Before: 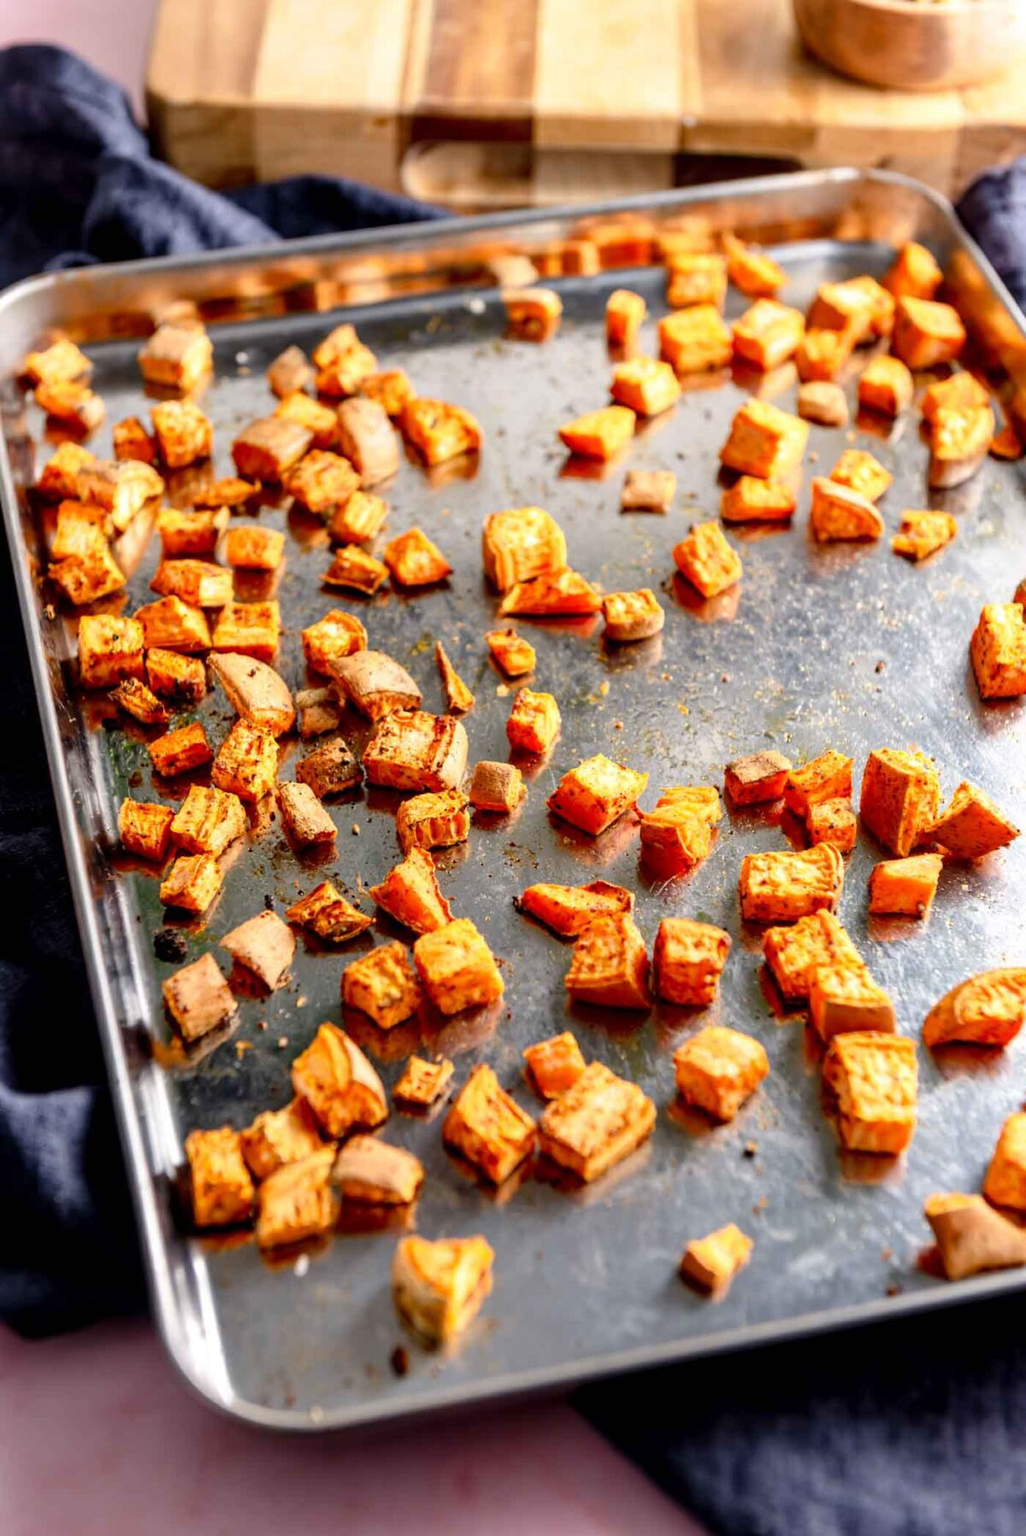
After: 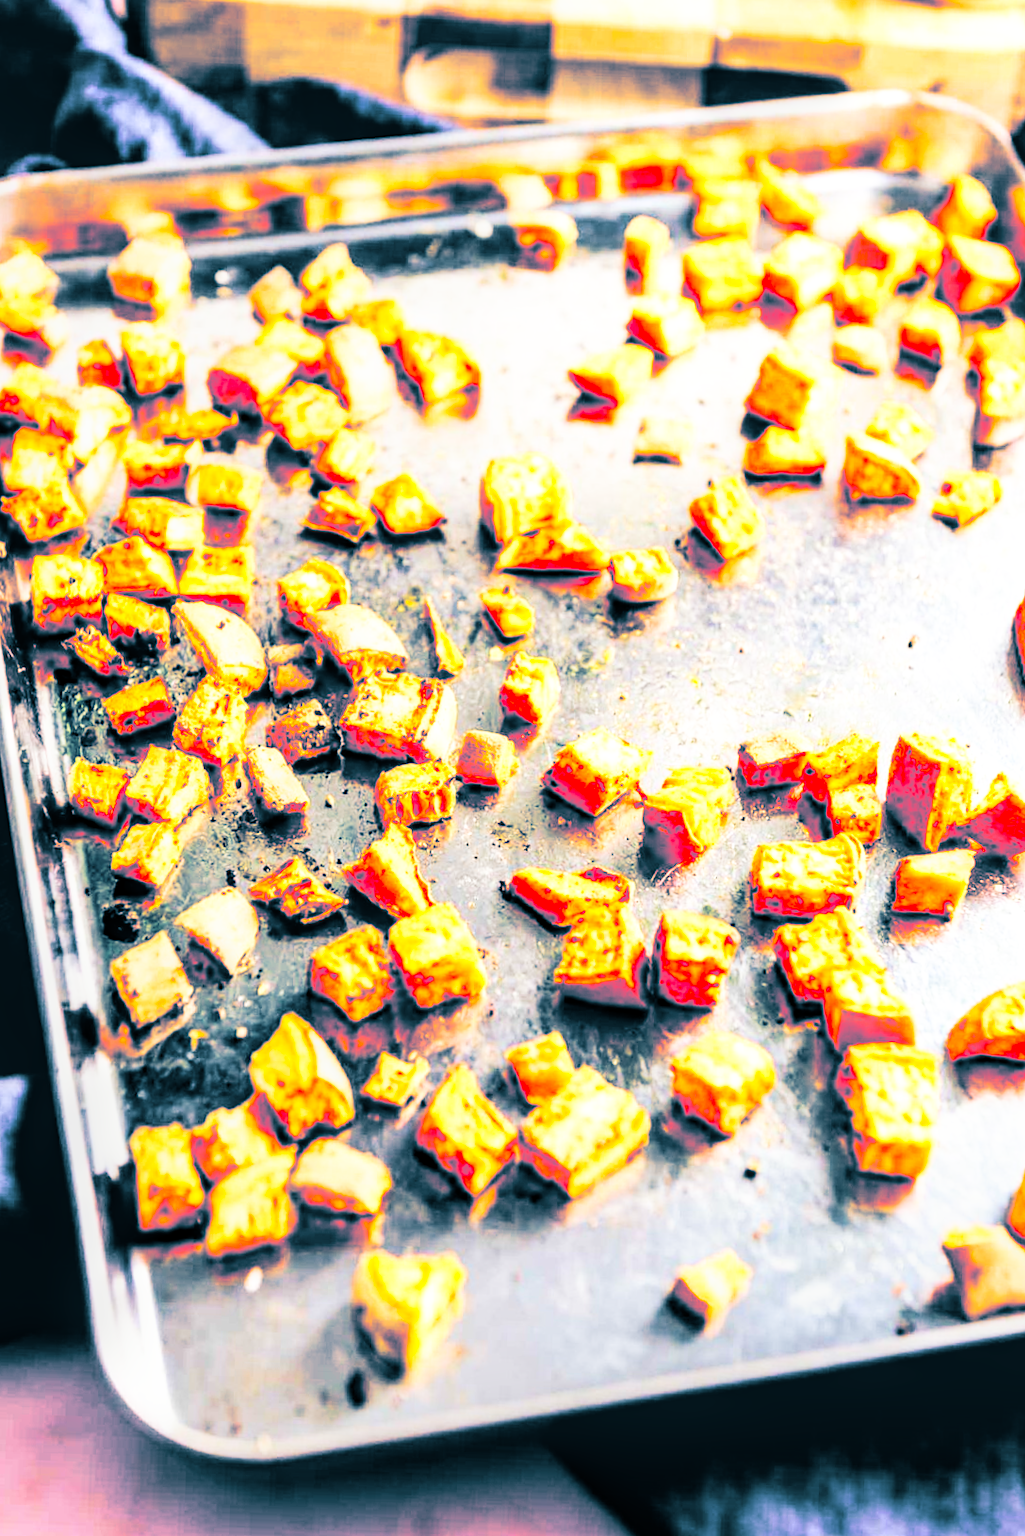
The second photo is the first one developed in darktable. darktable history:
split-toning: shadows › hue 212.4°, balance -70
crop and rotate: angle -1.96°, left 3.097%, top 4.154%, right 1.586%, bottom 0.529%
base curve: curves: ch0 [(0, 0) (0.007, 0.004) (0.027, 0.03) (0.046, 0.07) (0.207, 0.54) (0.442, 0.872) (0.673, 0.972) (1, 1)], preserve colors none
local contrast: detail 130%
contrast brightness saturation: contrast 0.2, brightness 0.16, saturation 0.22
exposure: black level correction 0.001, compensate highlight preservation false
